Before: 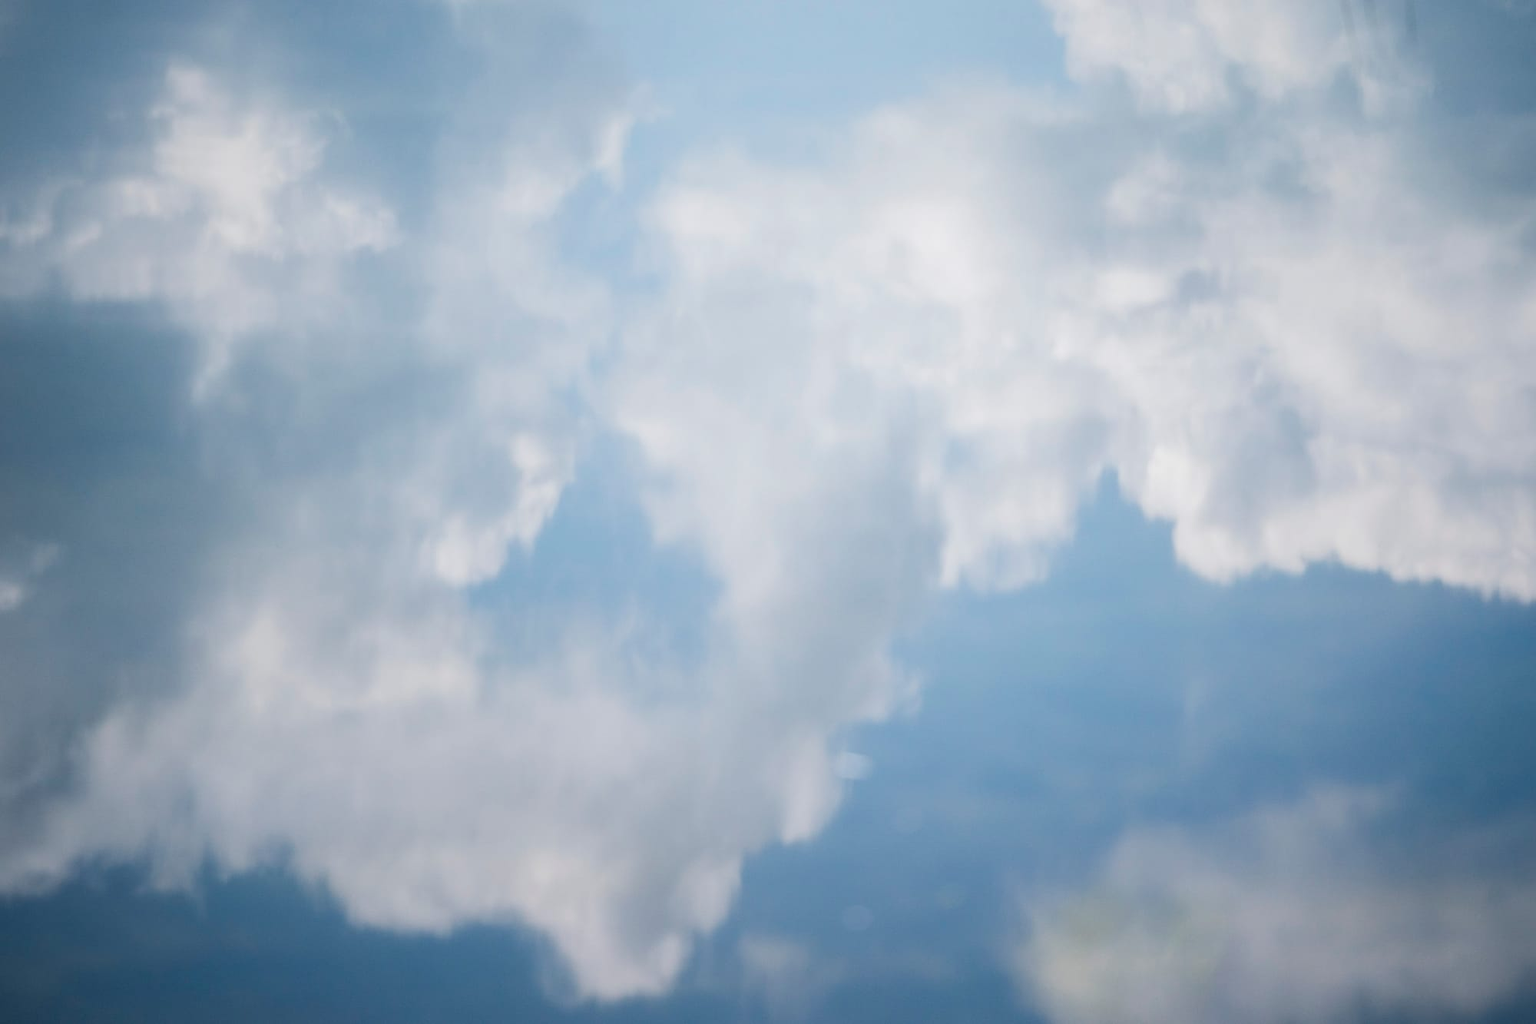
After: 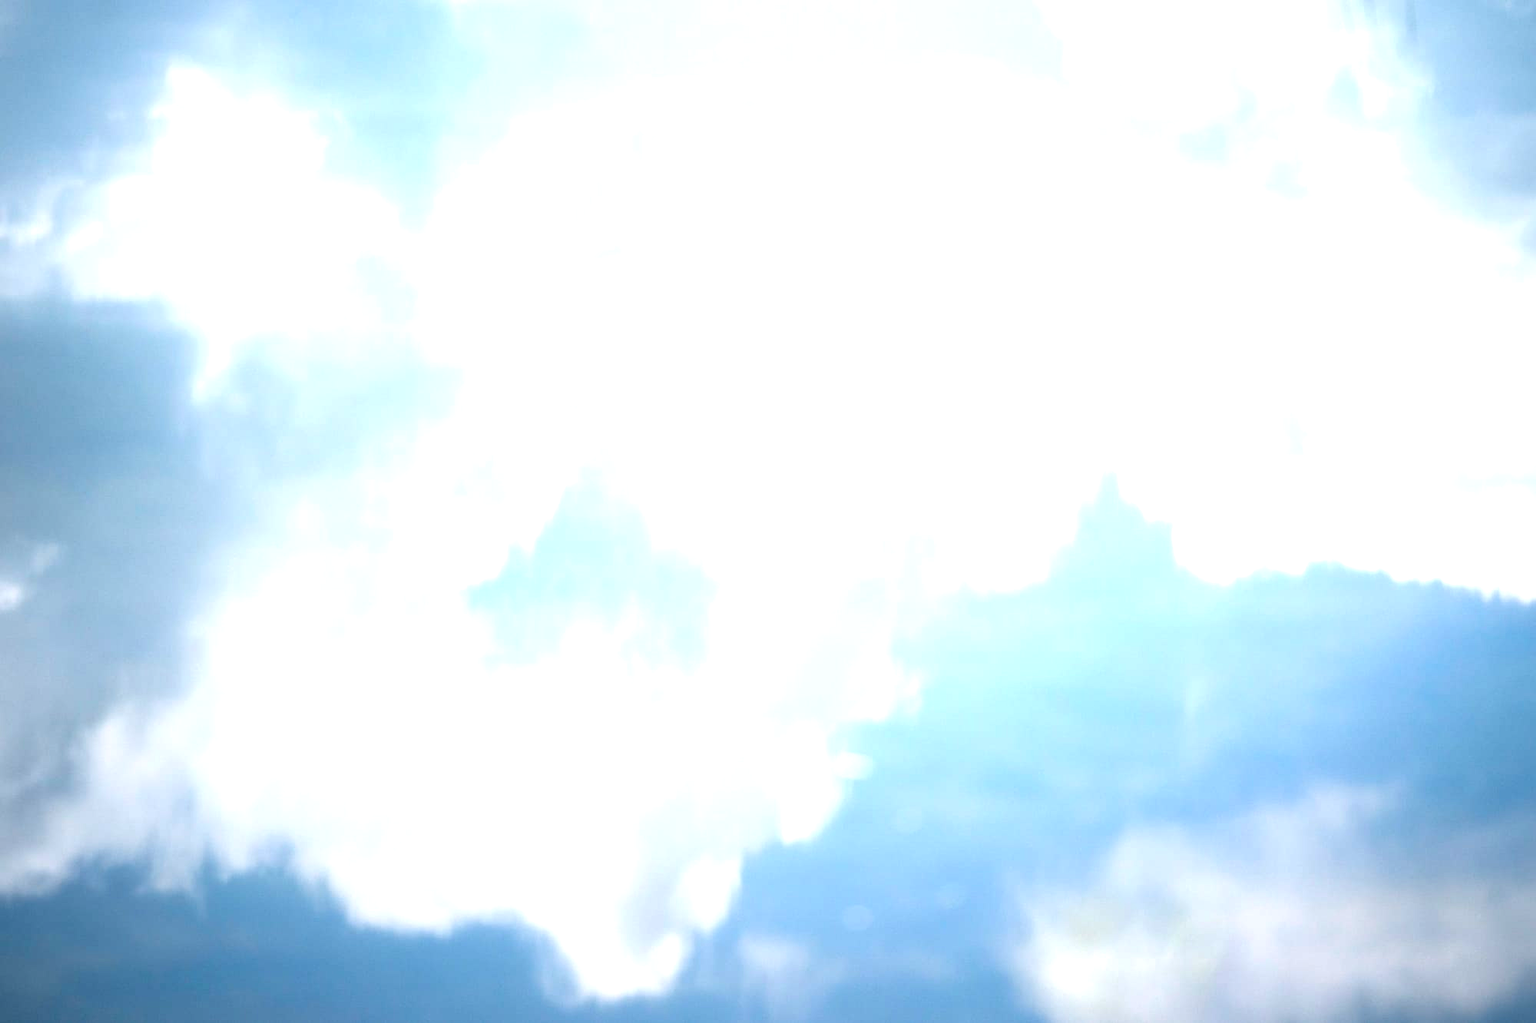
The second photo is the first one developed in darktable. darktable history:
color correction: highlights b* 0.023
exposure: black level correction 0, exposure 1.392 EV, compensate exposure bias true, compensate highlight preservation false
base curve: curves: ch0 [(0, 0) (0.297, 0.298) (1, 1)], preserve colors none
